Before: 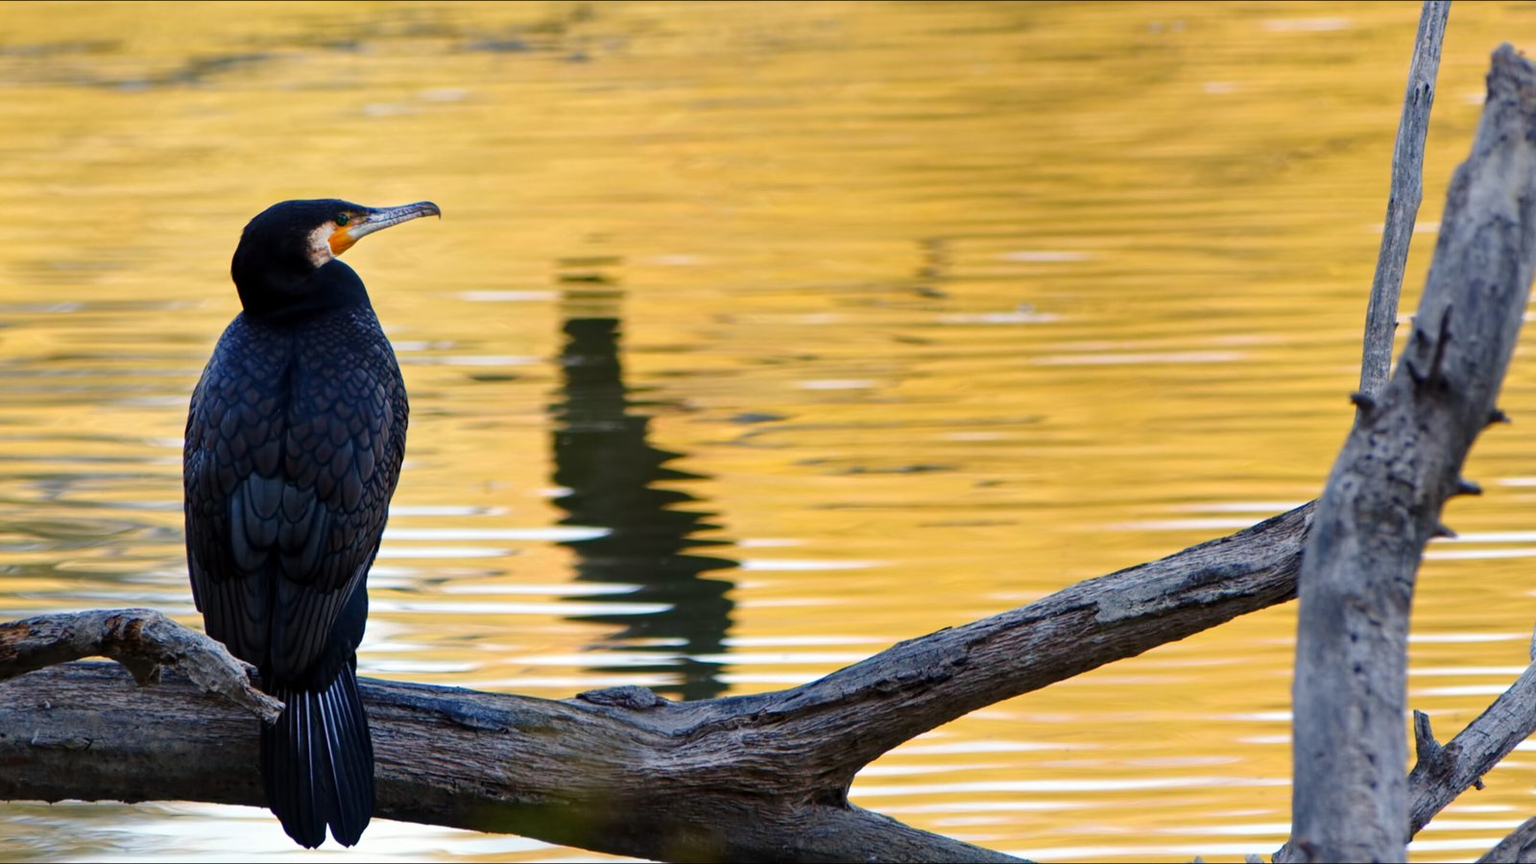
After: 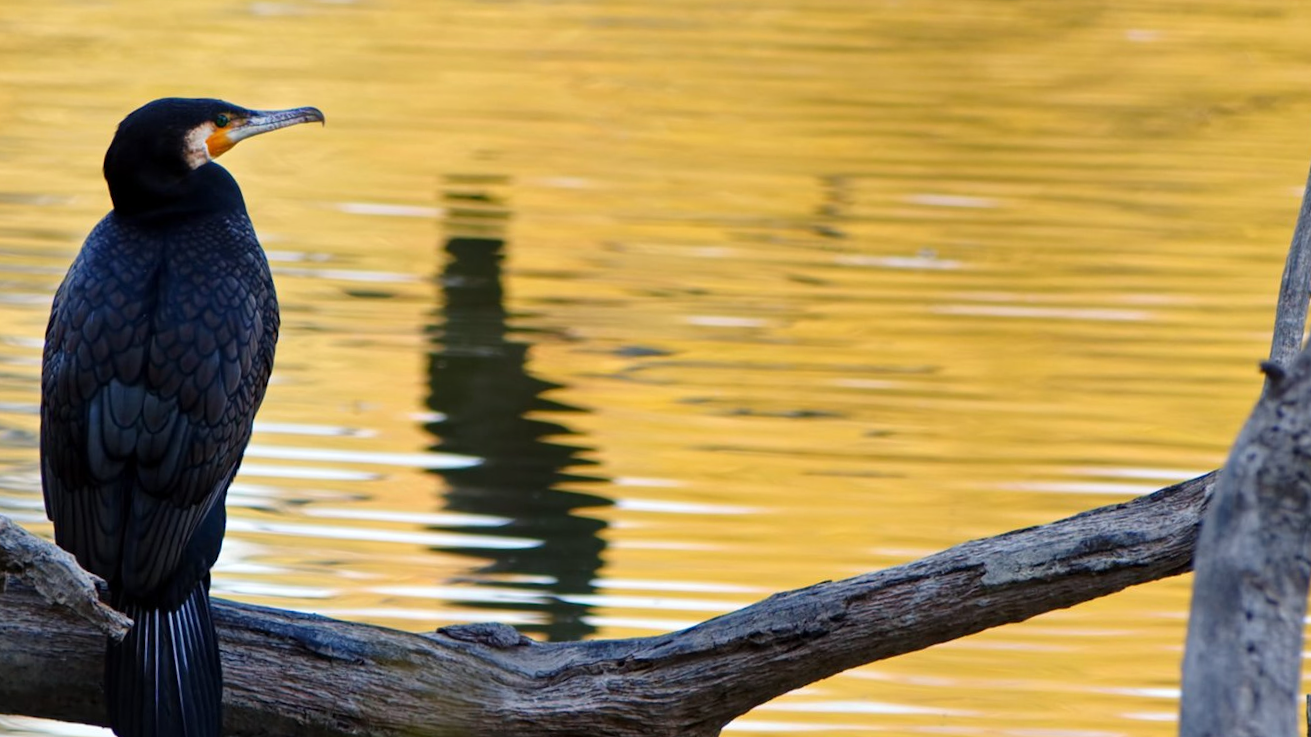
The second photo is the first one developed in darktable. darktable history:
crop and rotate: angle -3.27°, left 5.211%, top 5.211%, right 4.607%, bottom 4.607%
white balance: red 0.986, blue 1.01
